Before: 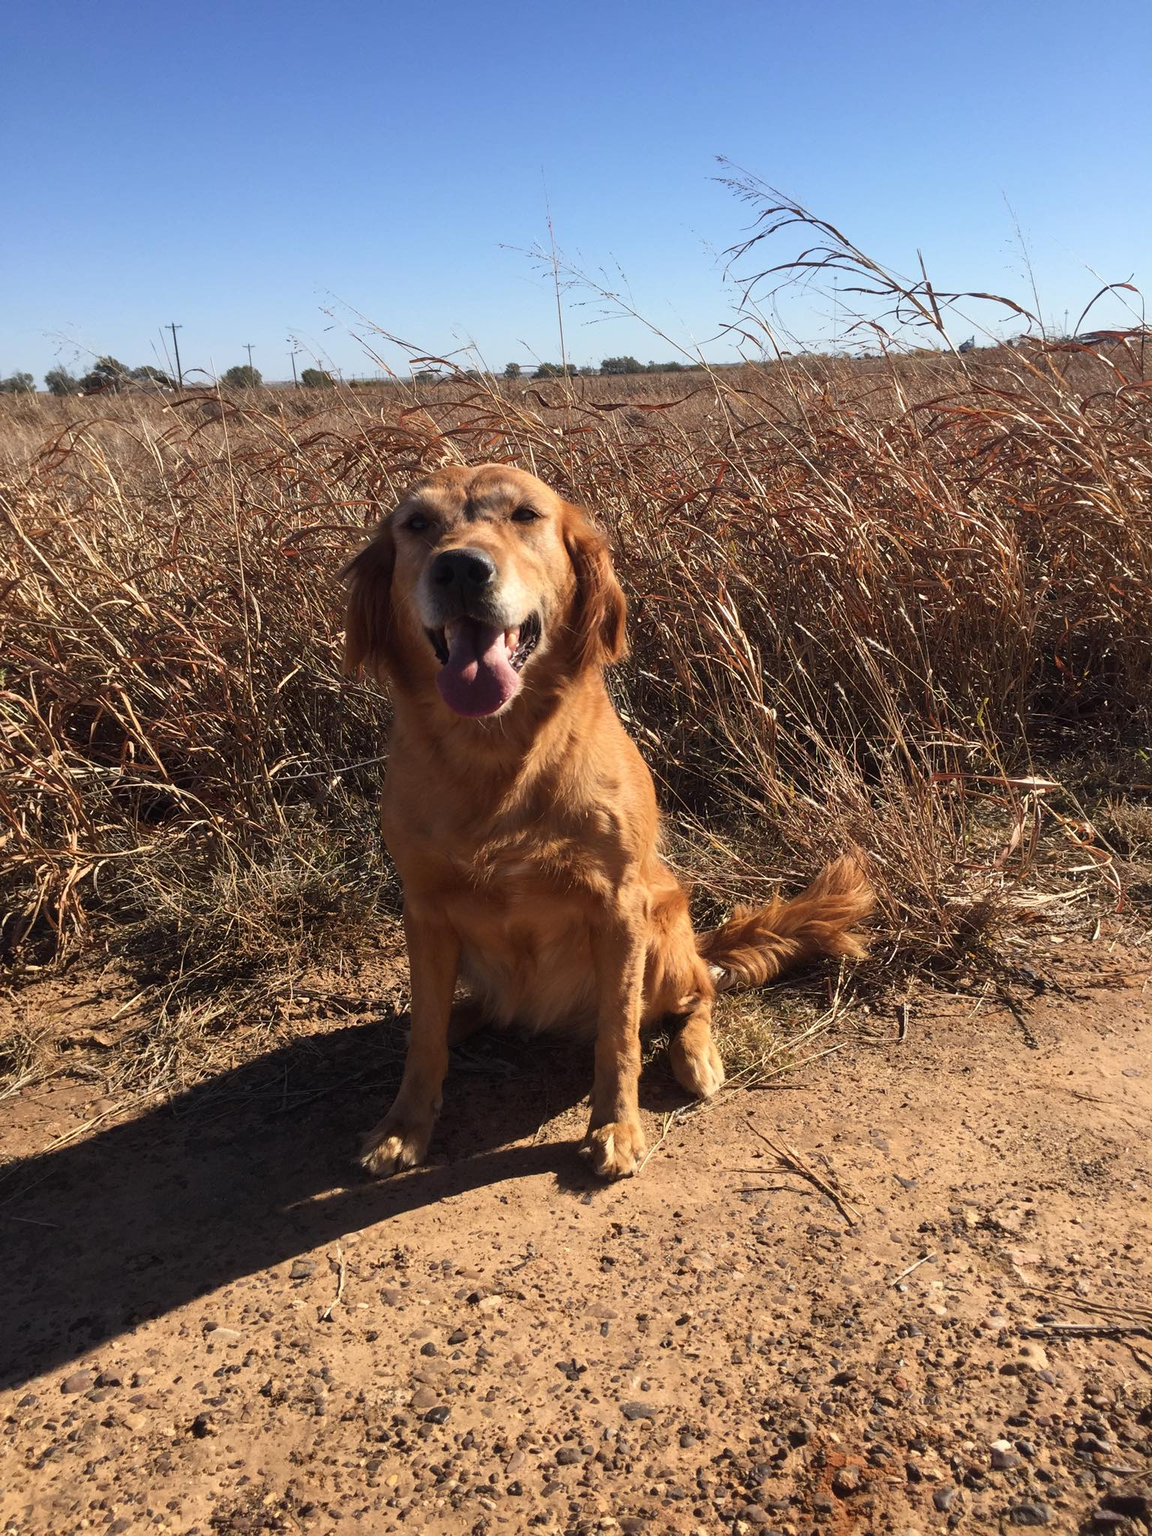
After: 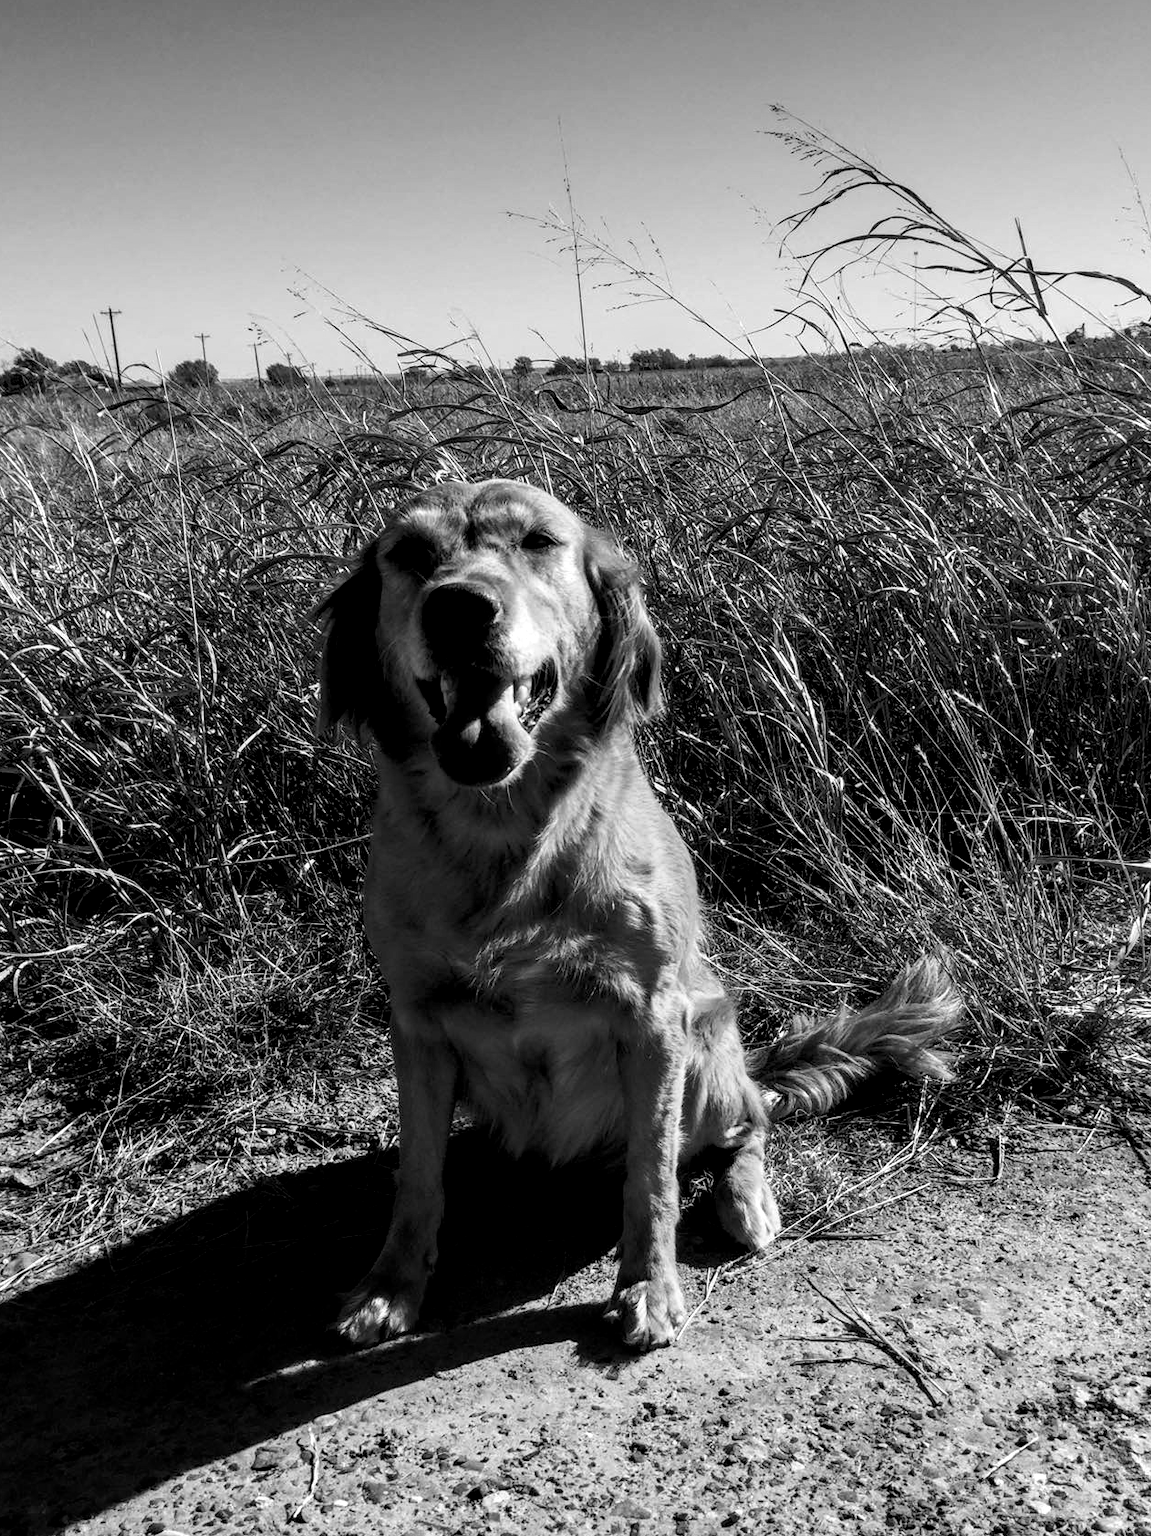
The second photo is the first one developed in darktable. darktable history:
crop and rotate: left 7.196%, top 4.574%, right 10.605%, bottom 13.178%
monochrome: a 73.58, b 64.21
local contrast: highlights 59%, detail 145%
color balance rgb: shadows lift › luminance -41.13%, shadows lift › chroma 14.13%, shadows lift › hue 260°, power › luminance -3.76%, power › chroma 0.56%, power › hue 40.37°, highlights gain › luminance 16.81%, highlights gain › chroma 2.94%, highlights gain › hue 260°, global offset › luminance -0.29%, global offset › chroma 0.31%, global offset › hue 260°, perceptual saturation grading › global saturation 20%, perceptual saturation grading › highlights -13.92%, perceptual saturation grading › shadows 50%
